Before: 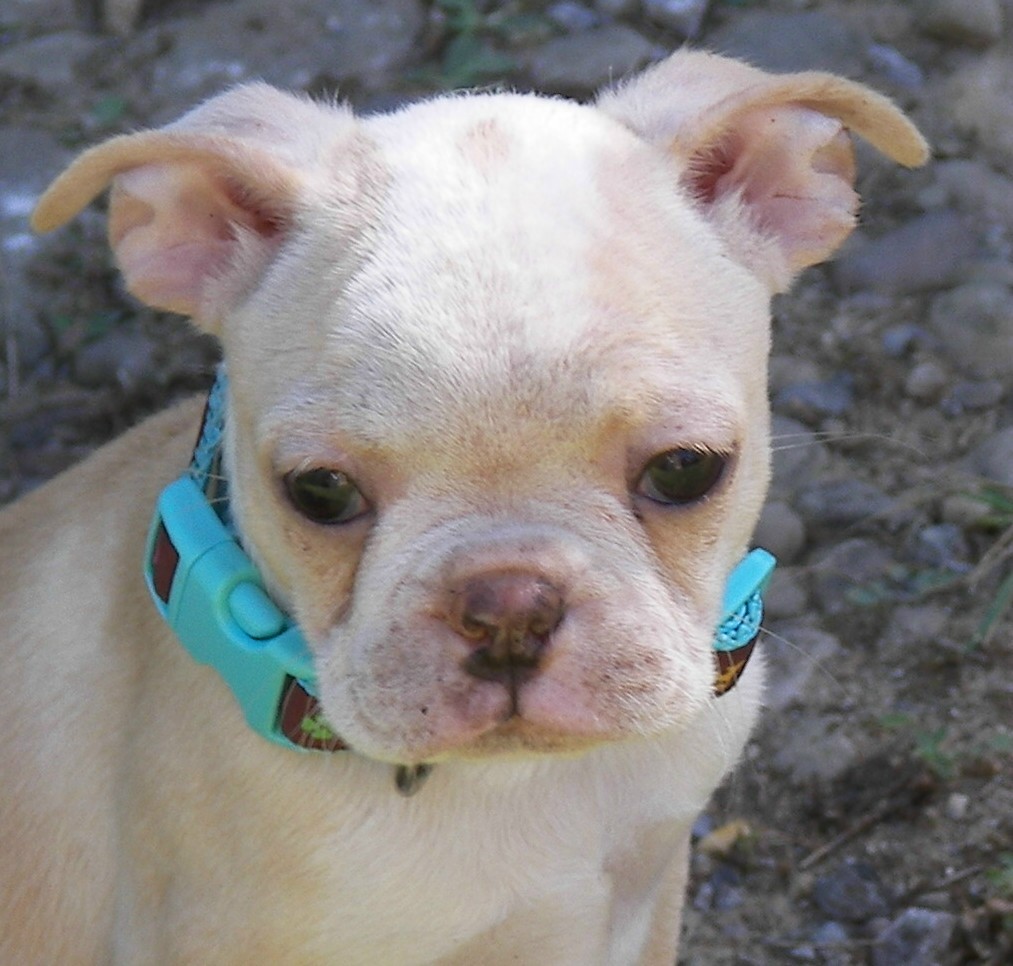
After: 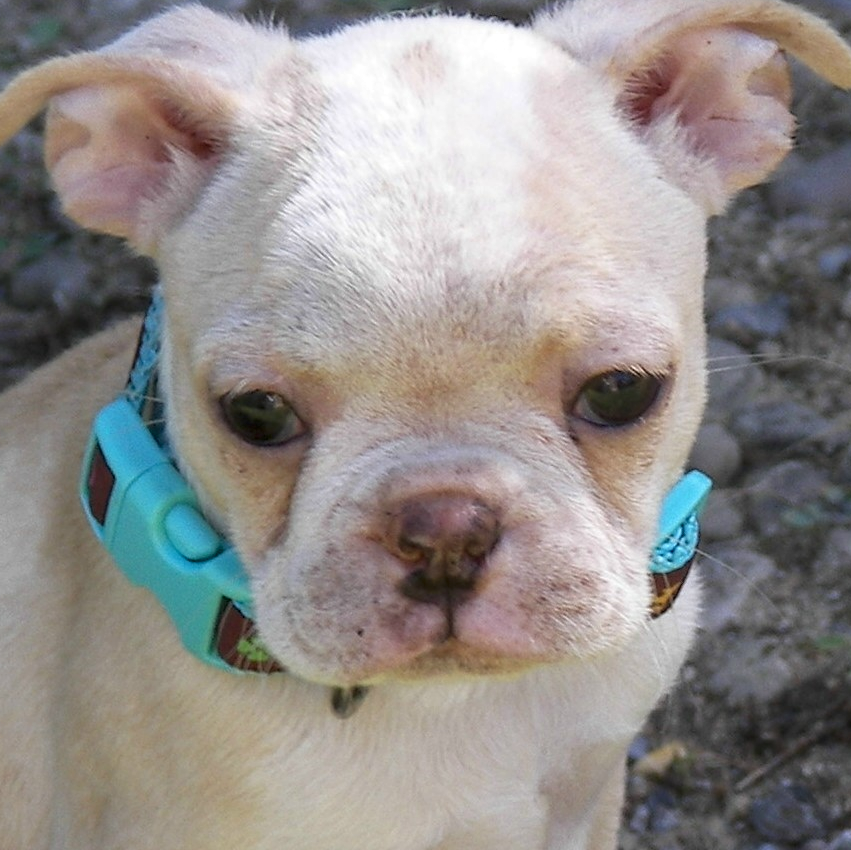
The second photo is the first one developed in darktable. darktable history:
tone equalizer: luminance estimator HSV value / RGB max
local contrast: on, module defaults
crop: left 6.345%, top 8.159%, right 9.55%, bottom 3.804%
